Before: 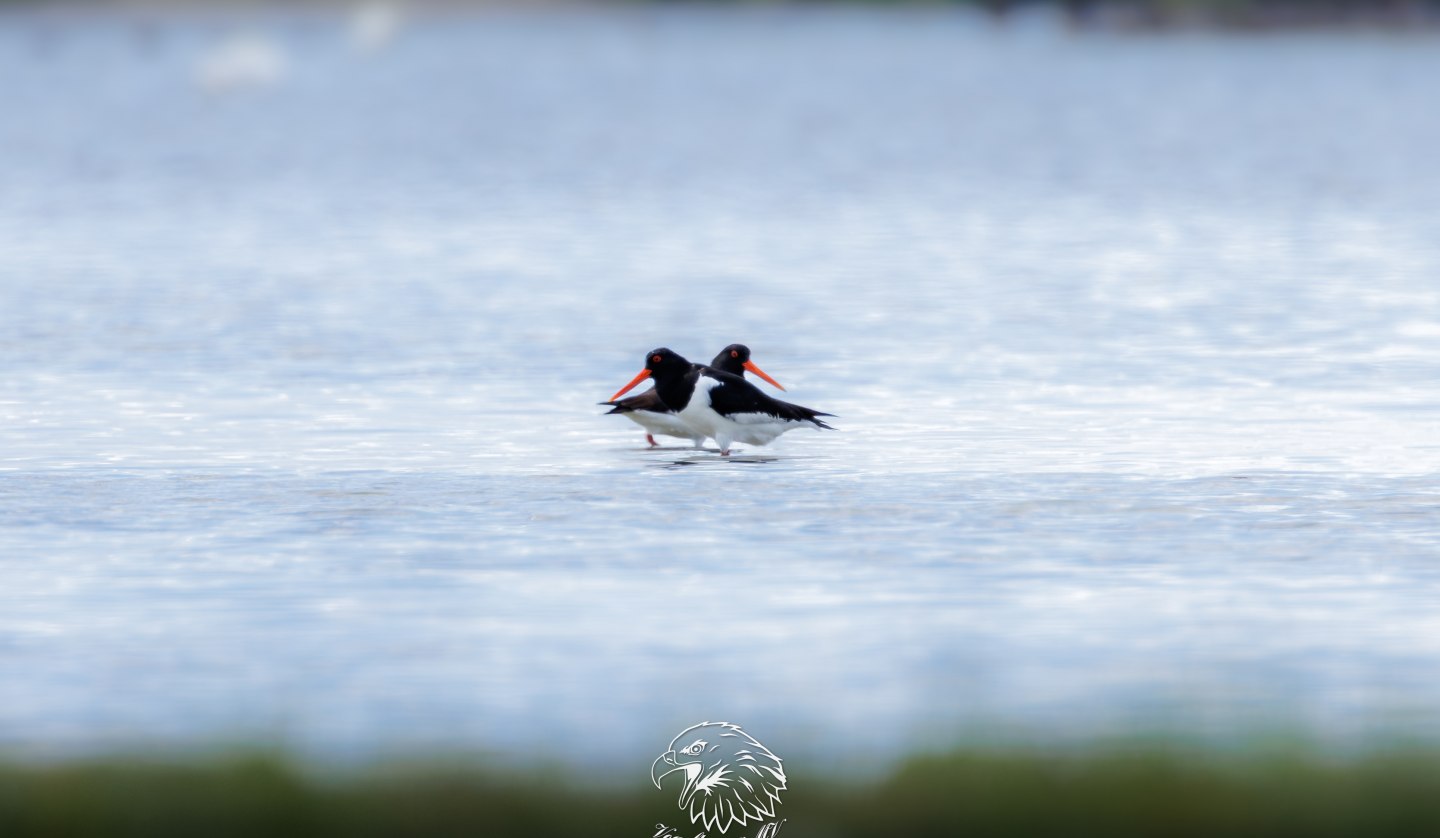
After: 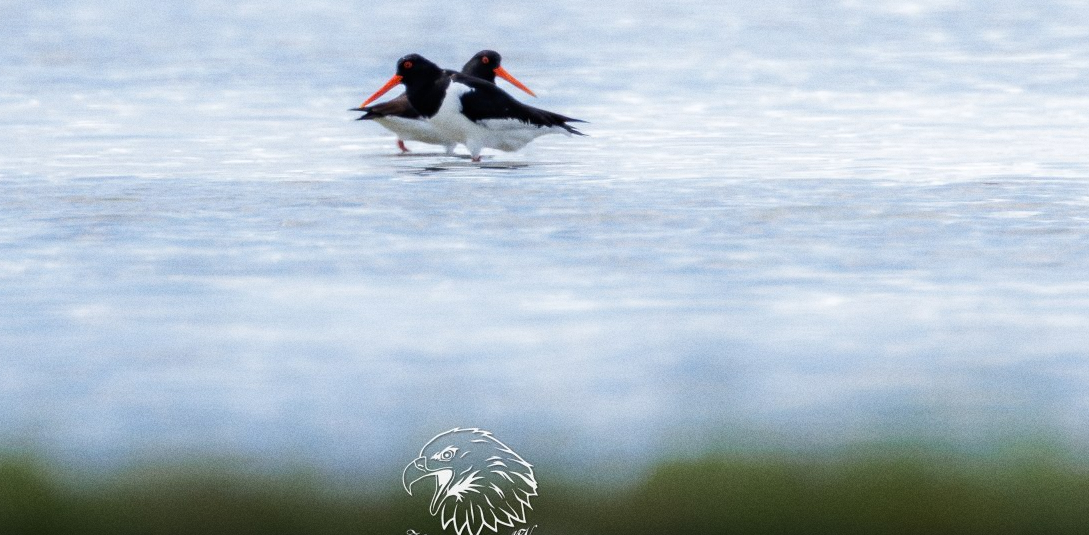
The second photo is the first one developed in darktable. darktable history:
crop and rotate: left 17.299%, top 35.115%, right 7.015%, bottom 1.024%
grain: coarseness 0.09 ISO
